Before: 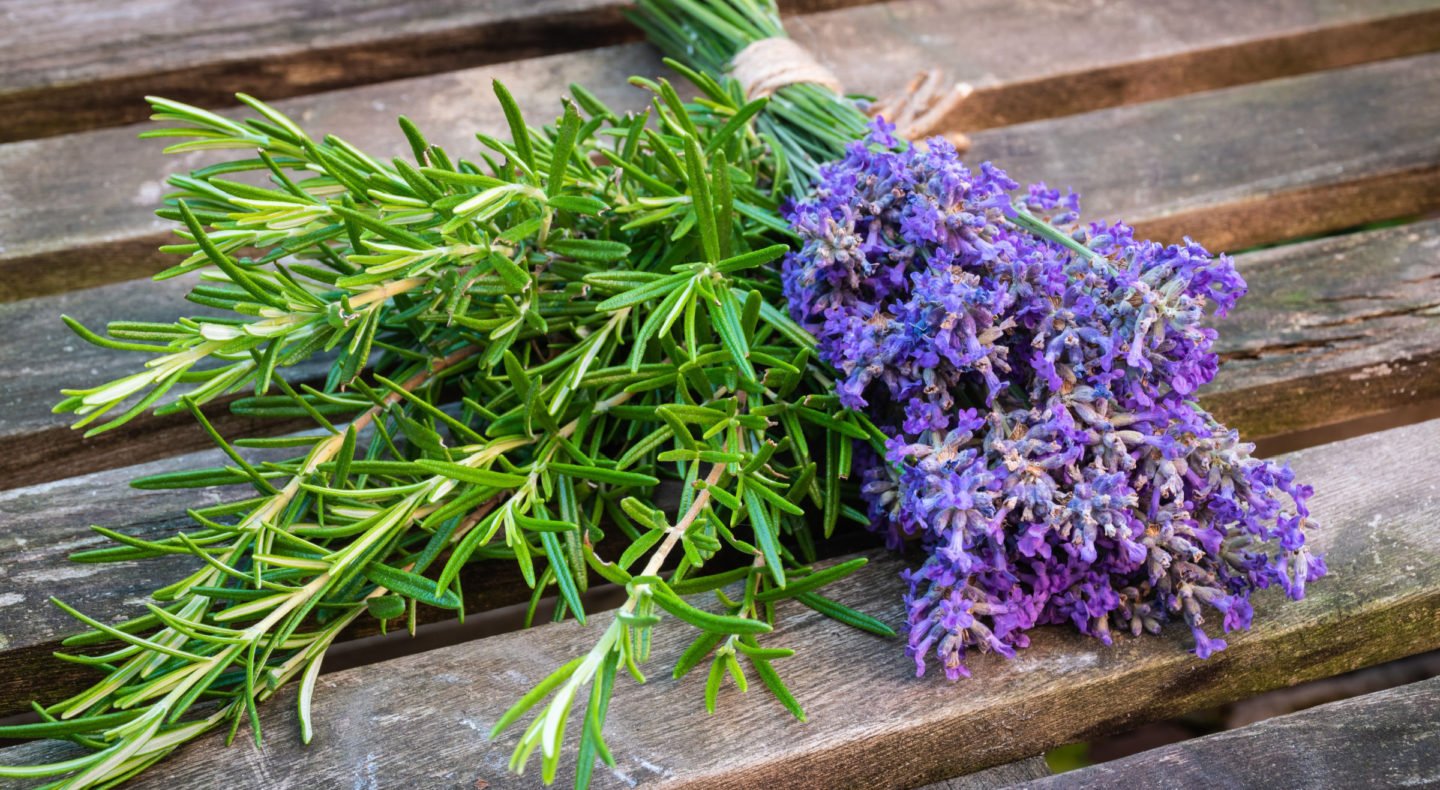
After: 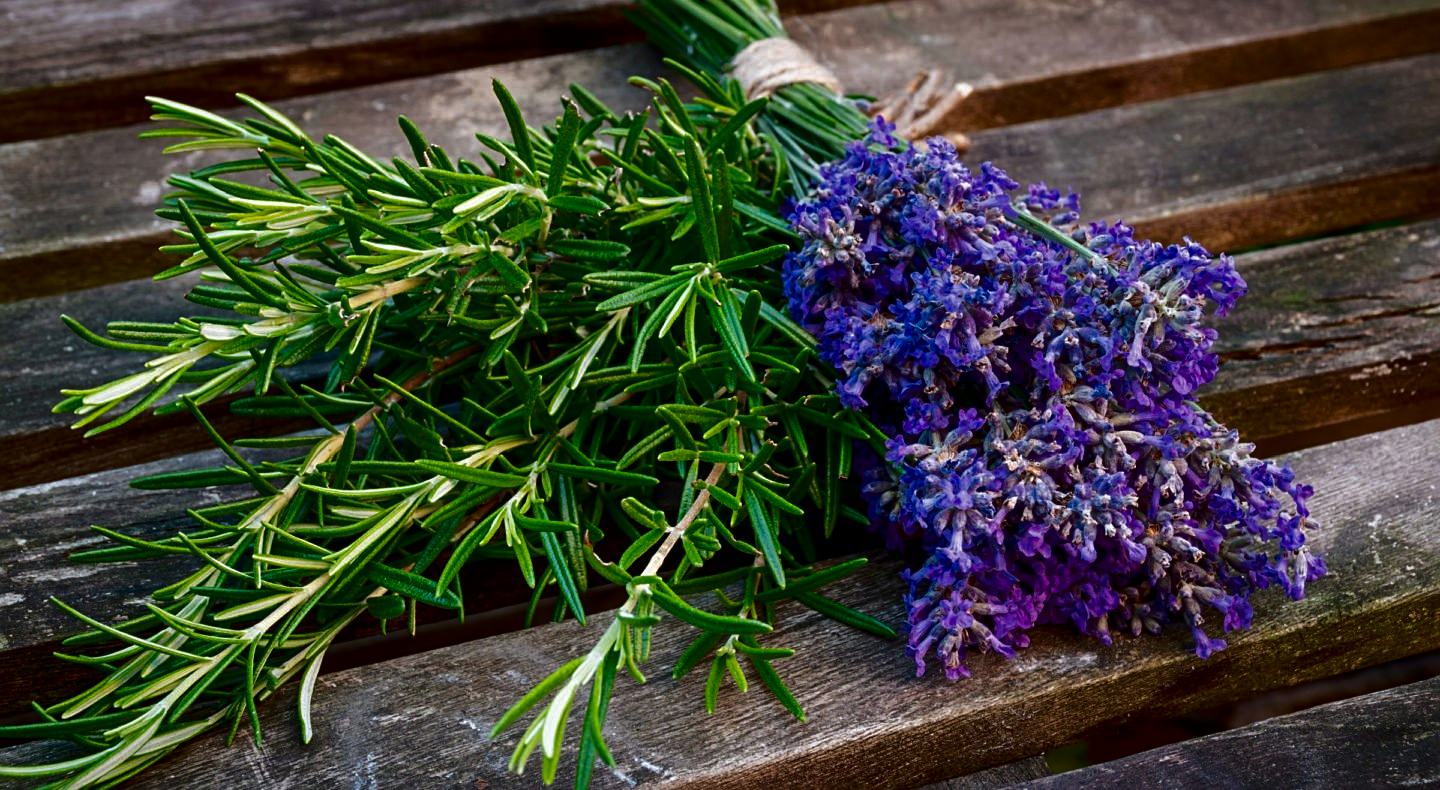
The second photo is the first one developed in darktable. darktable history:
sharpen: radius 2.167, amount 0.381, threshold 0
contrast brightness saturation: brightness -0.52
